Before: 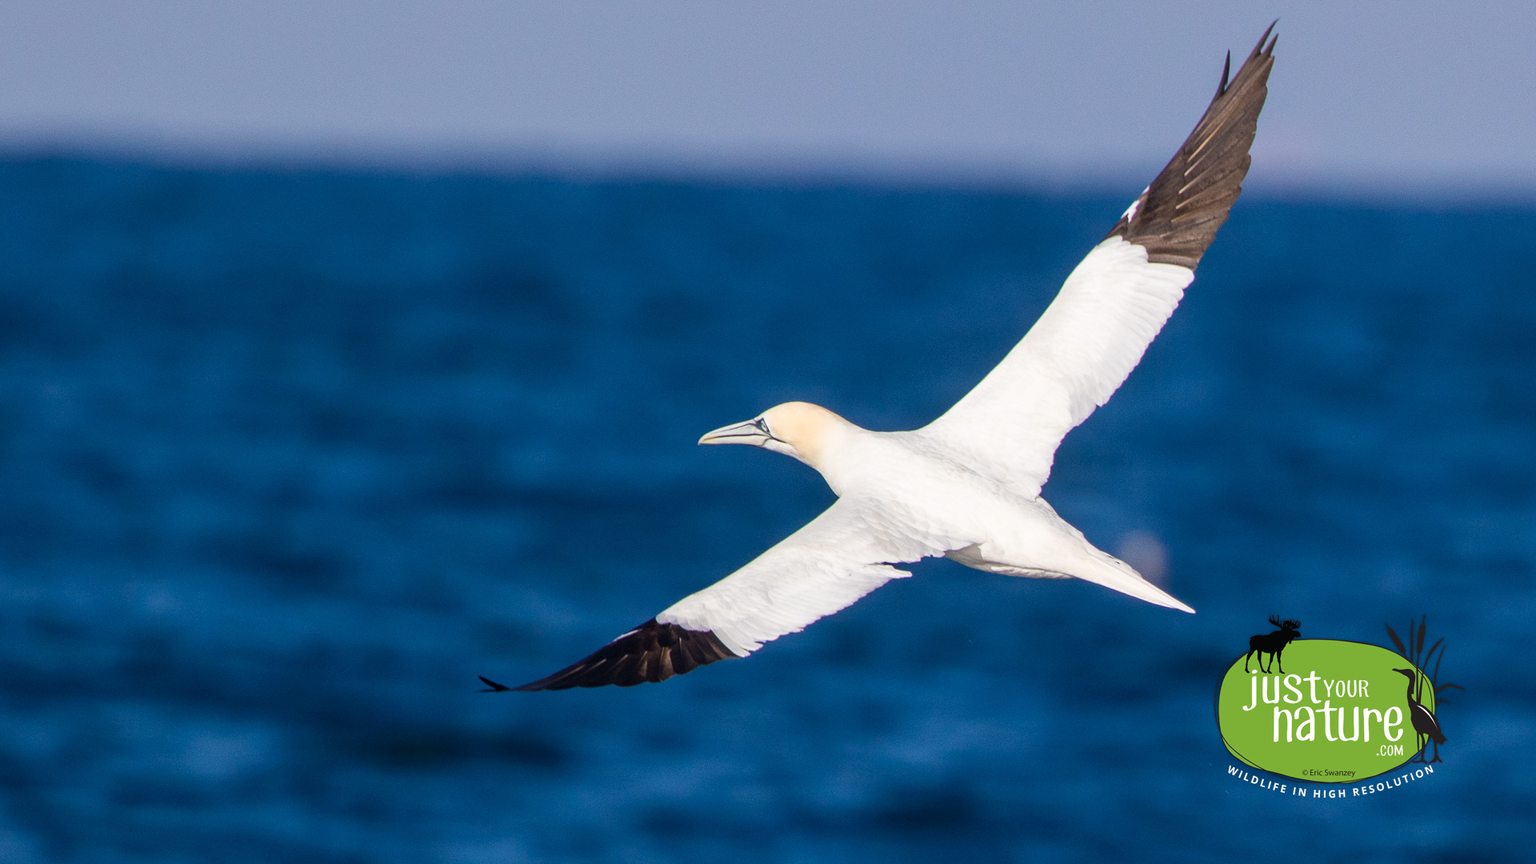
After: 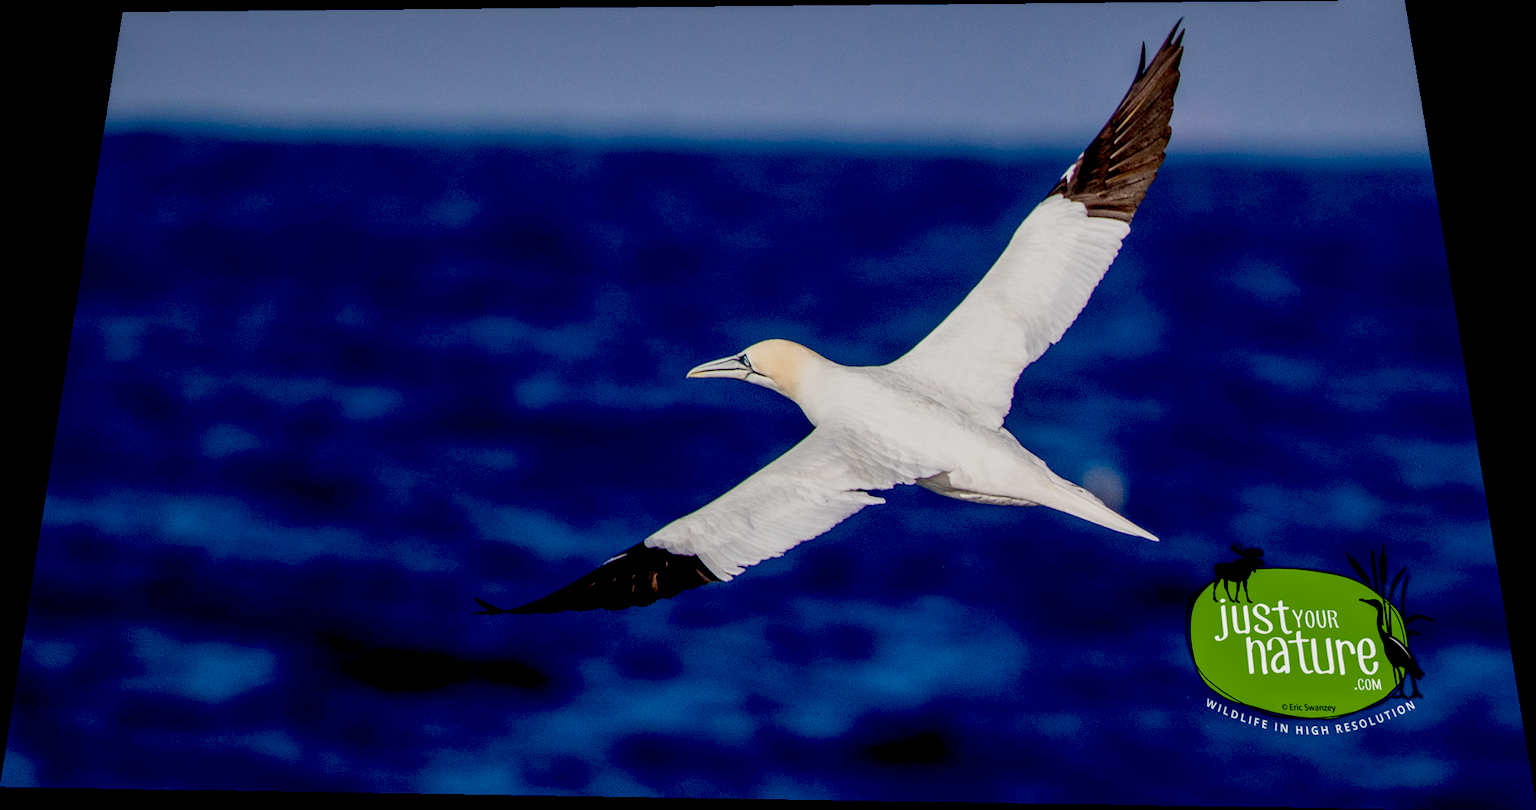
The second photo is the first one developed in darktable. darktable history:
local contrast: on, module defaults
exposure: black level correction 0.056, exposure -0.039 EV, compensate highlight preservation false
rotate and perspective: rotation 0.128°, lens shift (vertical) -0.181, lens shift (horizontal) -0.044, shear 0.001, automatic cropping off
